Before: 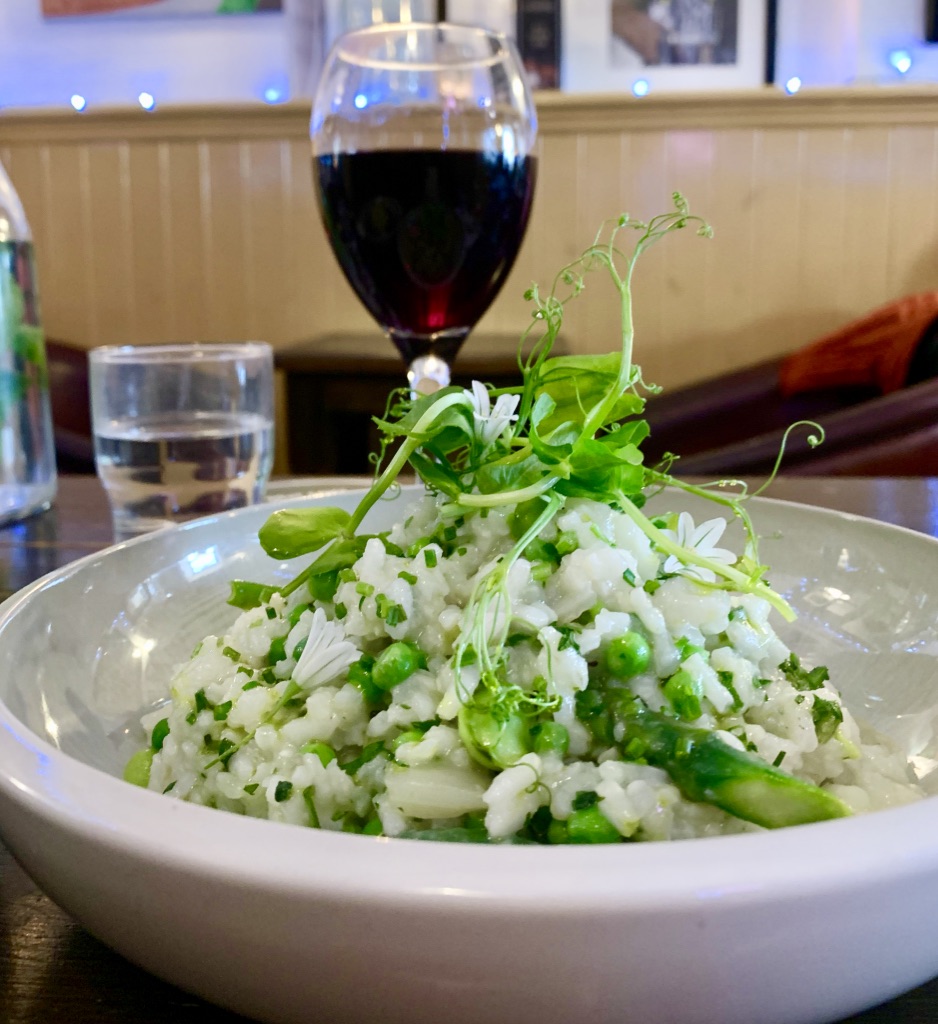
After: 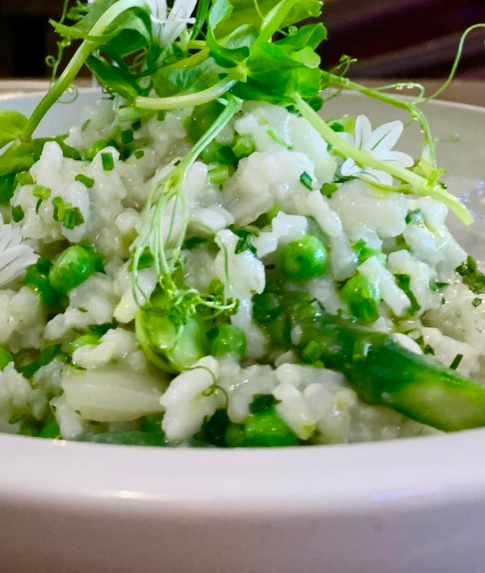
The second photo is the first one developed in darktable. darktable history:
crop: left 34.479%, top 38.822%, right 13.718%, bottom 5.172%
contrast brightness saturation: saturation -0.05
shadows and highlights: soften with gaussian
